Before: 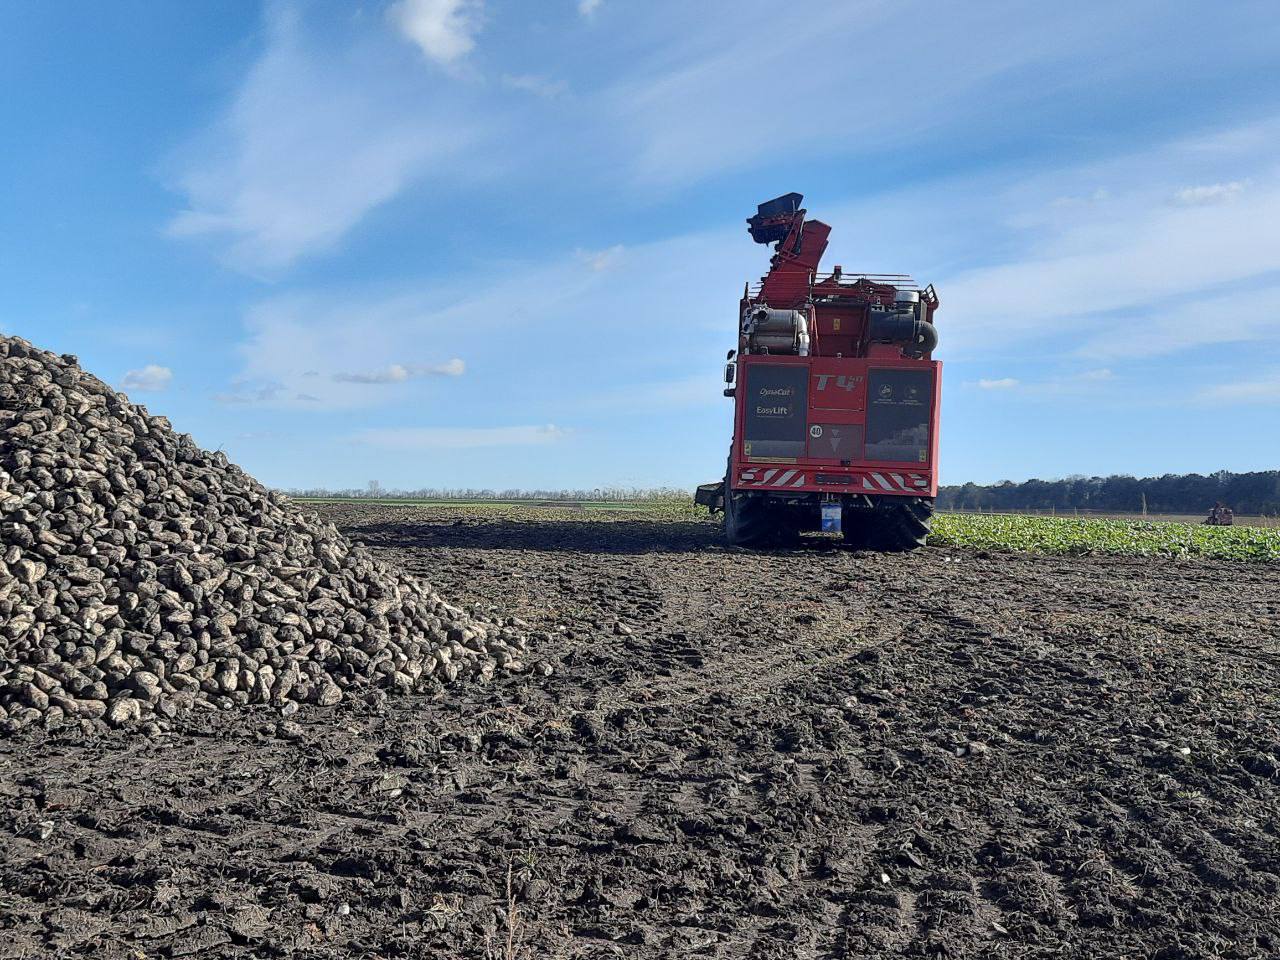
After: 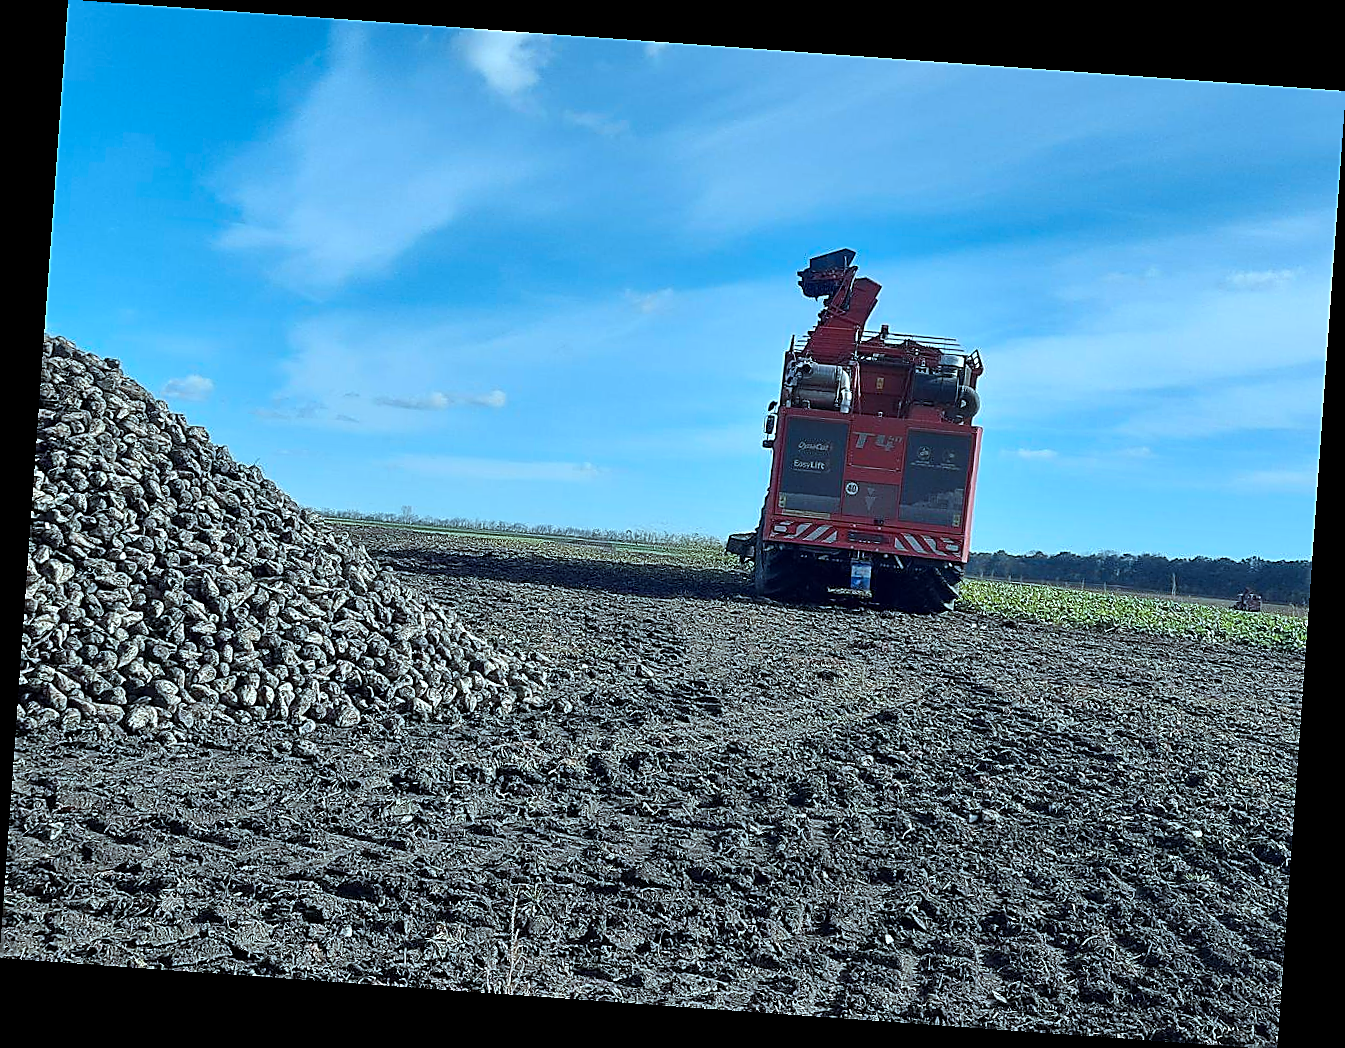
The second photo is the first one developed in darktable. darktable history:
sharpen: radius 1.4, amount 1.25, threshold 0.7
rotate and perspective: rotation 4.1°, automatic cropping off
color correction: highlights a* -11.71, highlights b* -15.58
